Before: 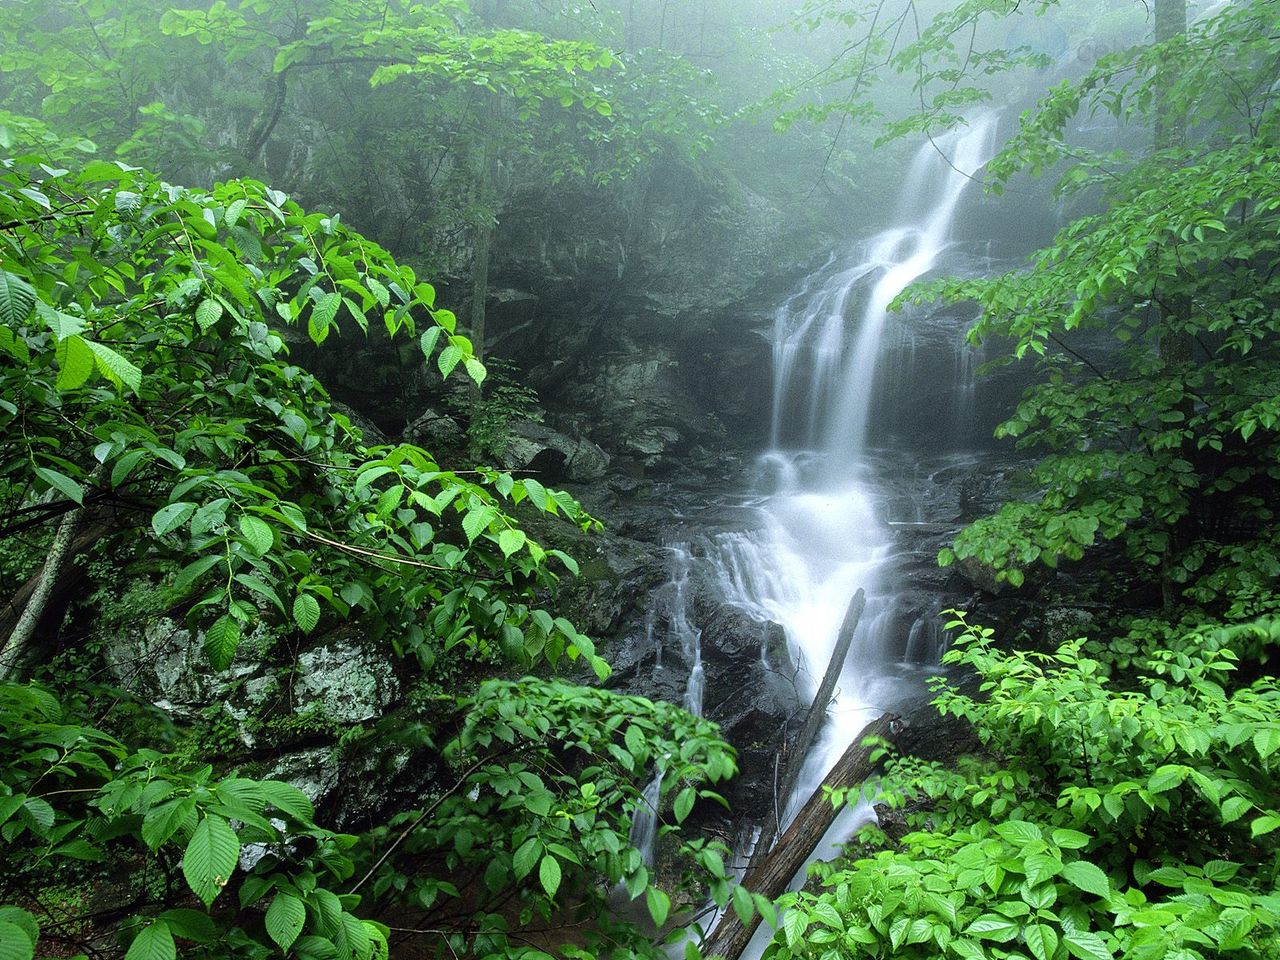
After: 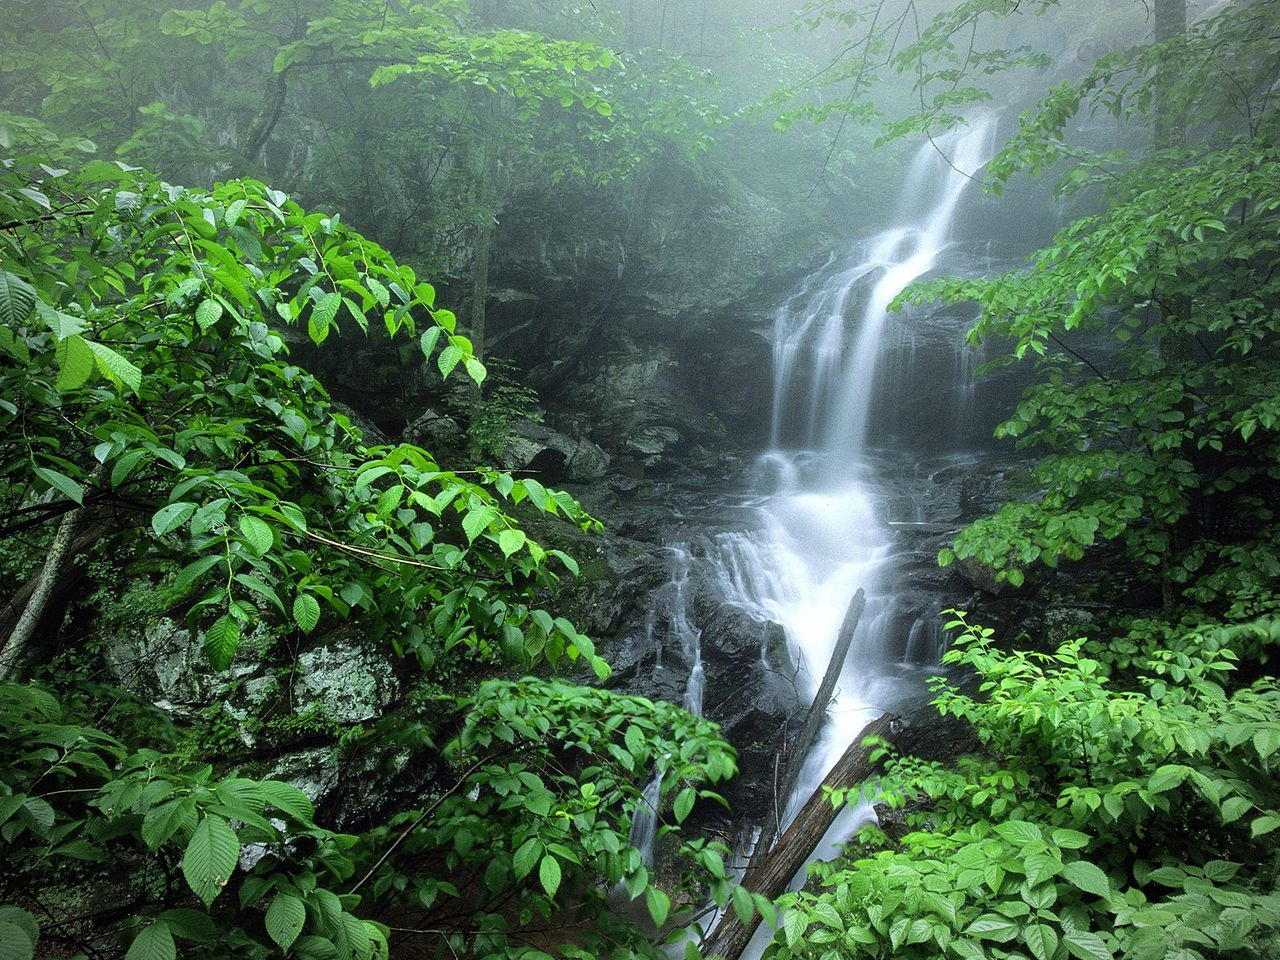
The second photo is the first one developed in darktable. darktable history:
vignetting: fall-off radius 59.73%, automatic ratio true
